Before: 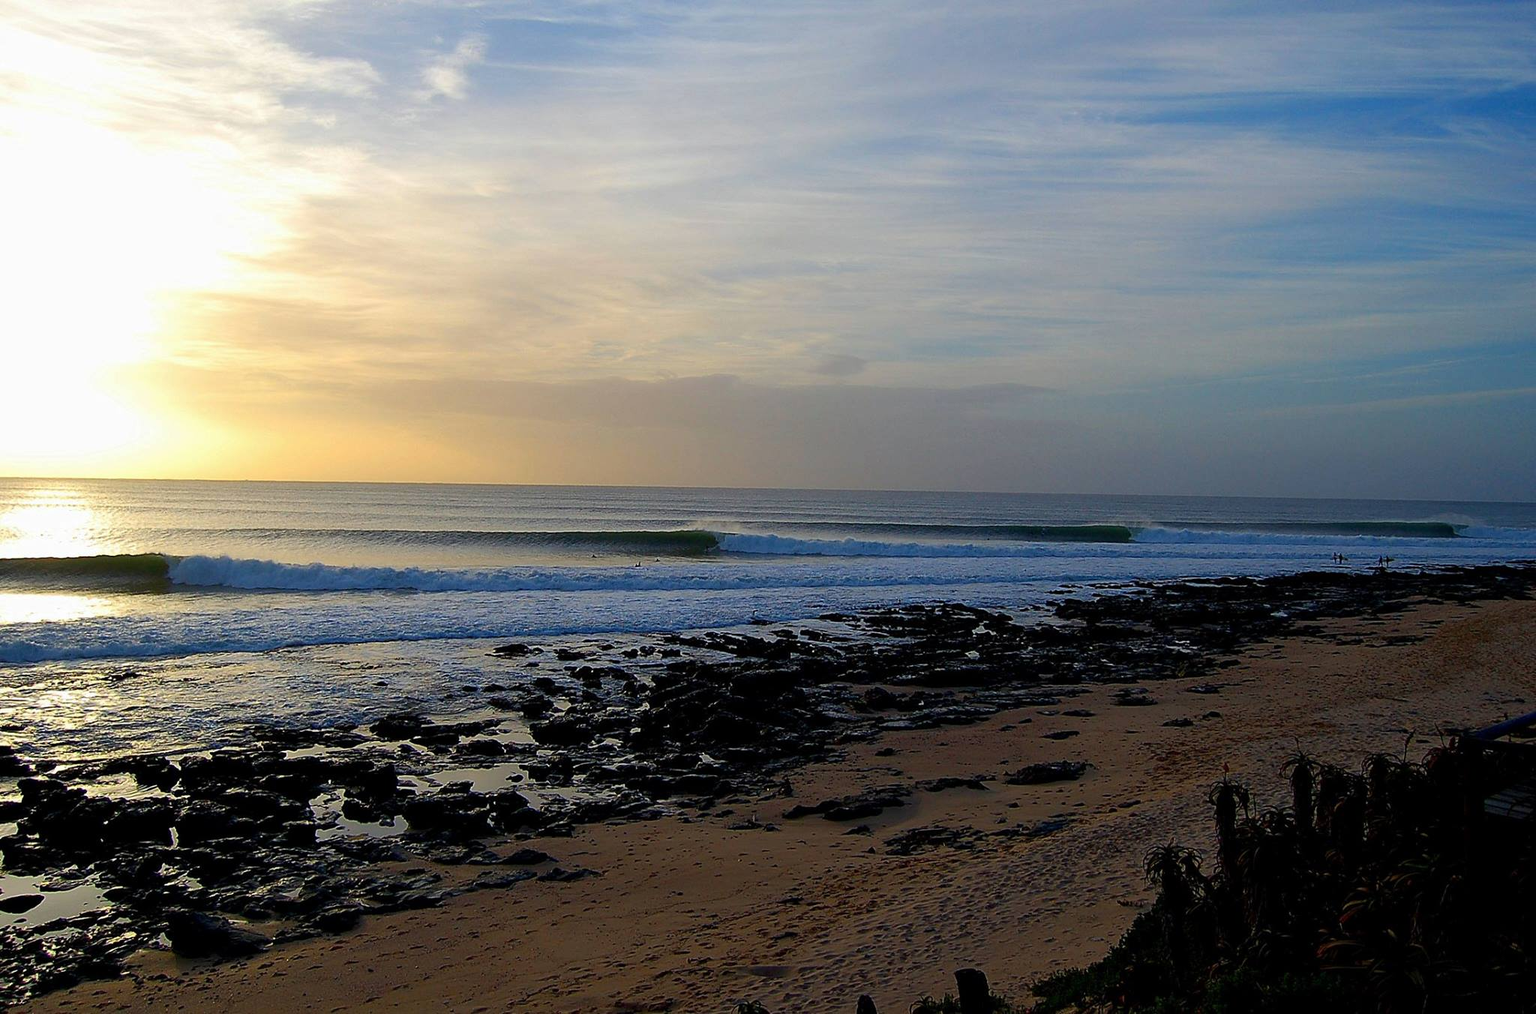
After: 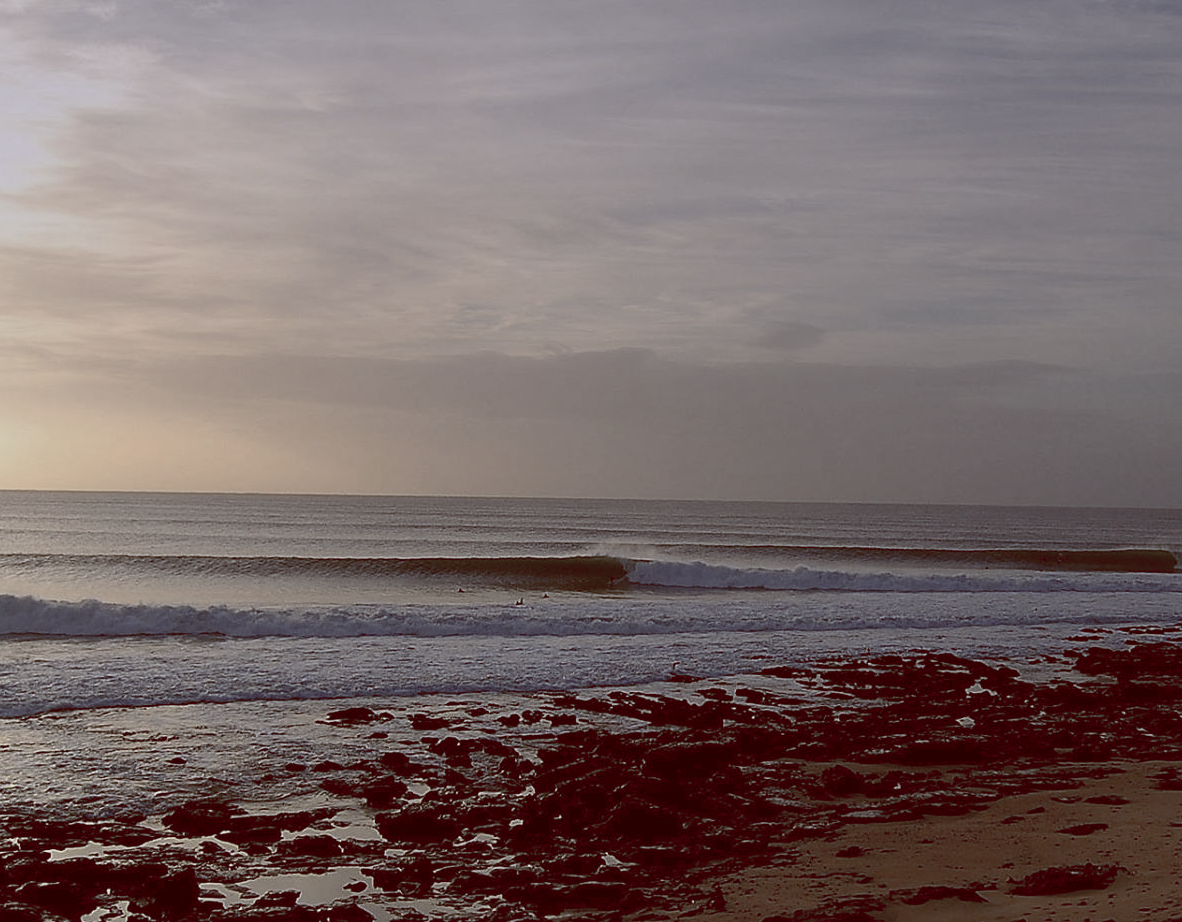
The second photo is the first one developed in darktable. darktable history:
graduated density: hue 238.83°, saturation 50%
crop: left 16.202%, top 11.208%, right 26.045%, bottom 20.557%
color balance rgb: shadows lift › luminance 1%, shadows lift › chroma 0.2%, shadows lift › hue 20°, power › luminance 1%, power › chroma 0.4%, power › hue 34°, highlights gain › luminance 0.8%, highlights gain › chroma 0.4%, highlights gain › hue 44°, global offset › chroma 0.4%, global offset › hue 34°, white fulcrum 0.08 EV, linear chroma grading › shadows -7%, linear chroma grading › highlights -7%, linear chroma grading › global chroma -10%, linear chroma grading › mid-tones -8%, perceptual saturation grading › global saturation -28%, perceptual saturation grading › highlights -20%, perceptual saturation grading › mid-tones -24%, perceptual saturation grading › shadows -24%, perceptual brilliance grading › global brilliance -1%, perceptual brilliance grading › highlights -1%, perceptual brilliance grading › mid-tones -1%, perceptual brilliance grading › shadows -1%, global vibrance -17%, contrast -6%
